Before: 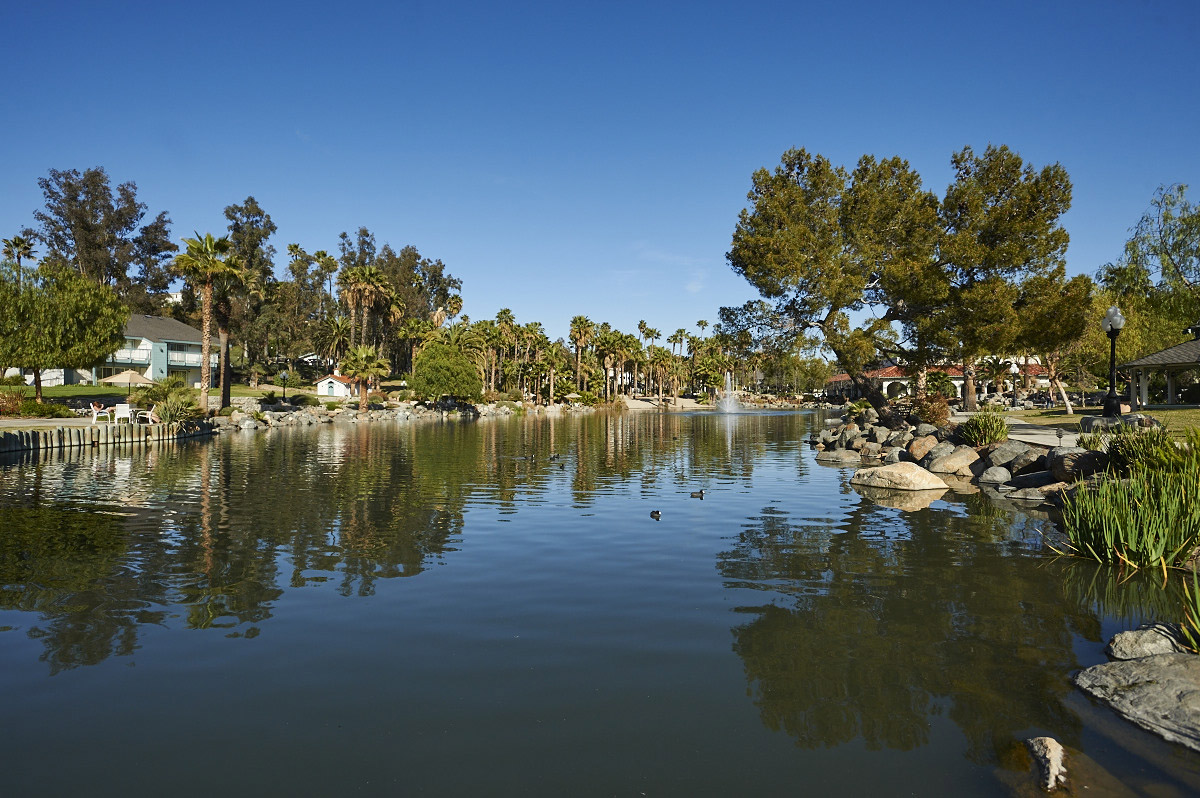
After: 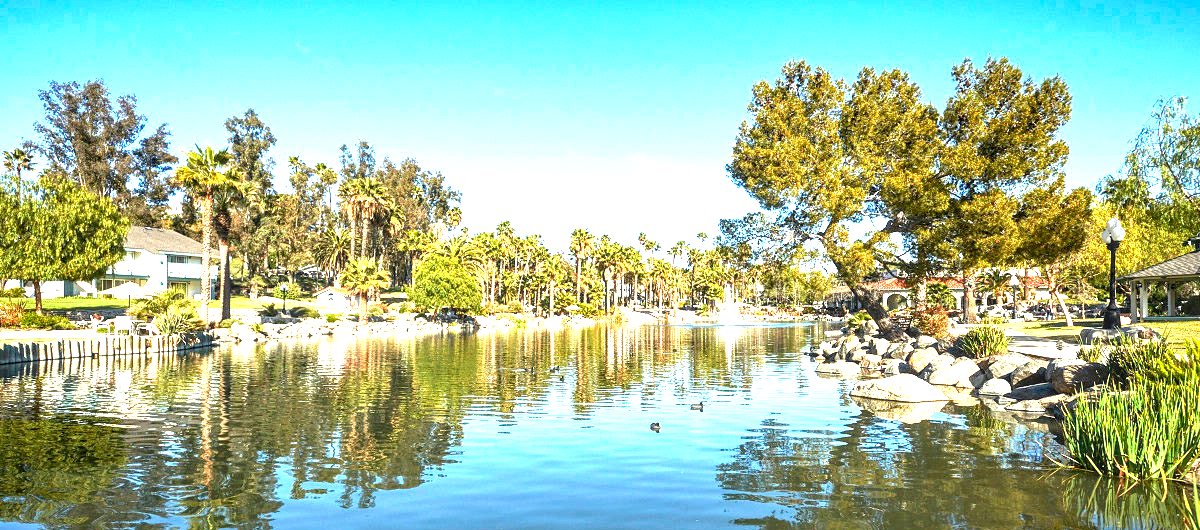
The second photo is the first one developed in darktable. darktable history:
local contrast: highlights 62%, detail 143%, midtone range 0.435
crop: top 11.134%, bottom 22.351%
exposure: exposure 0.587 EV, compensate exposure bias true, compensate highlight preservation false
